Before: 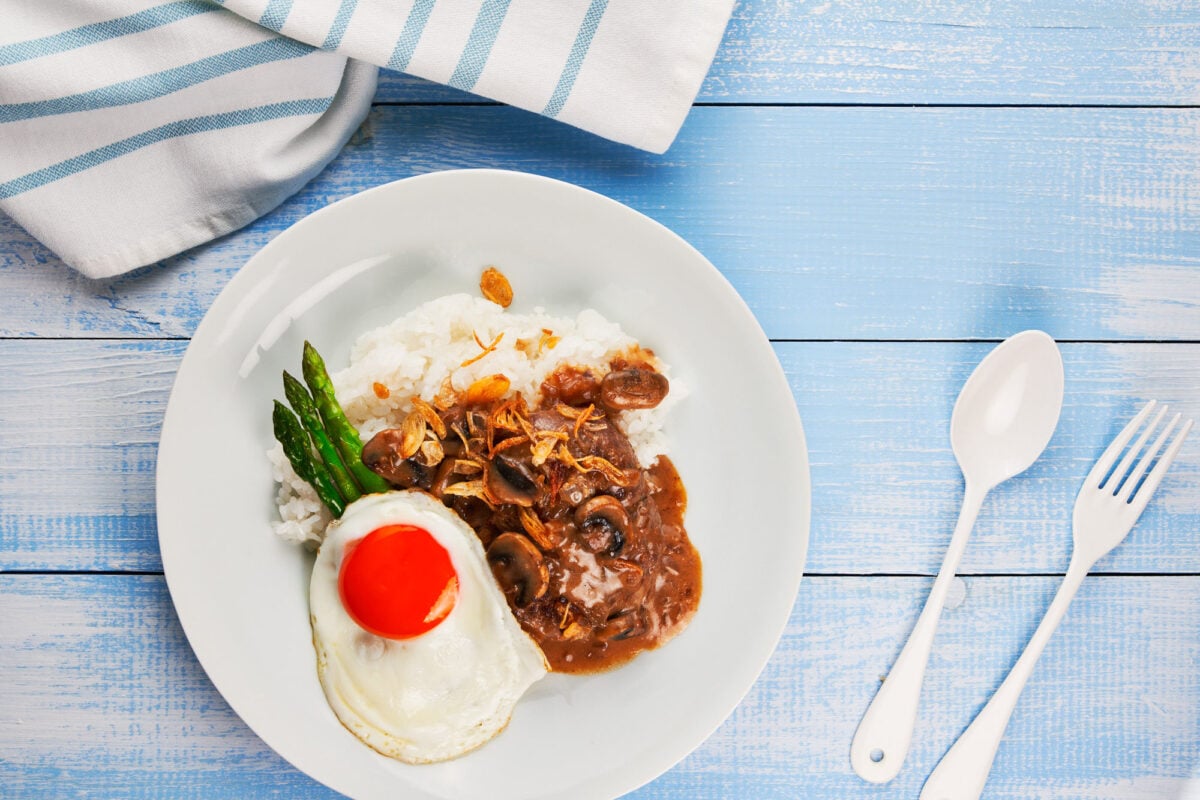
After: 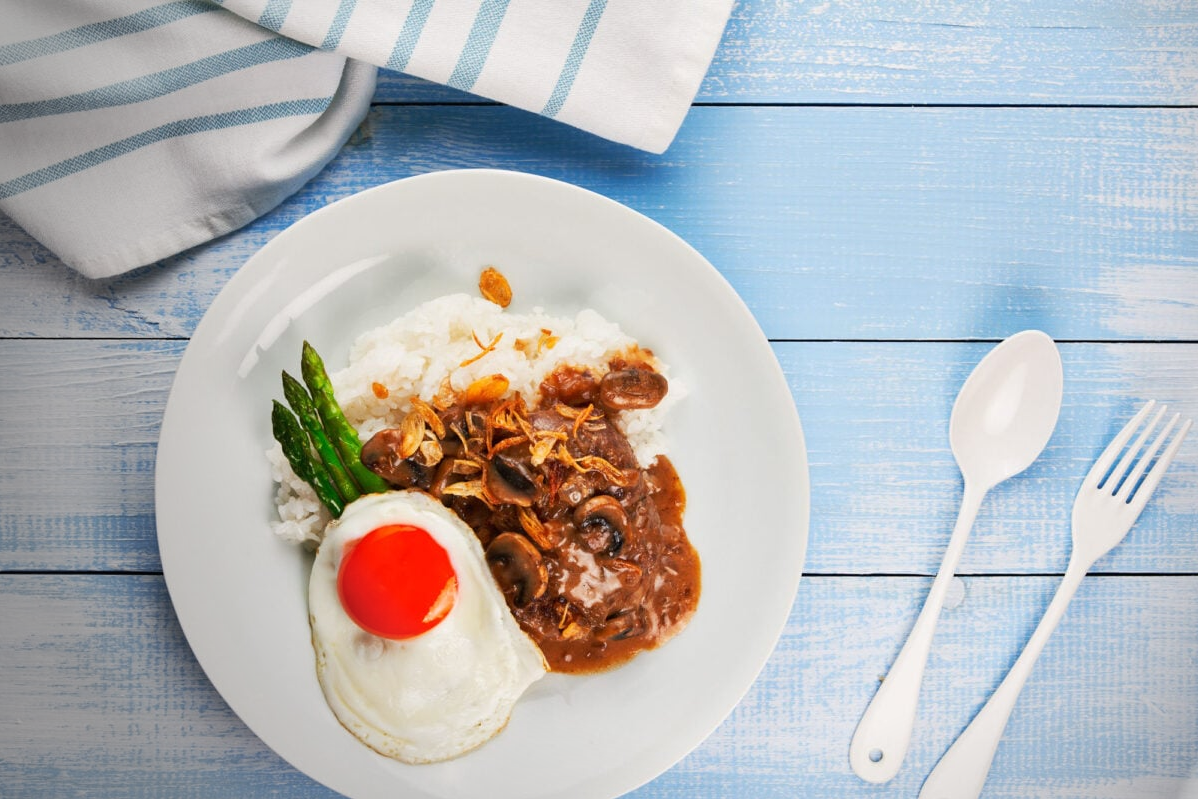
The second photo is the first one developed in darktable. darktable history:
vignetting: fall-off start 73.57%, center (0.22, -0.235)
crop and rotate: left 0.126%
